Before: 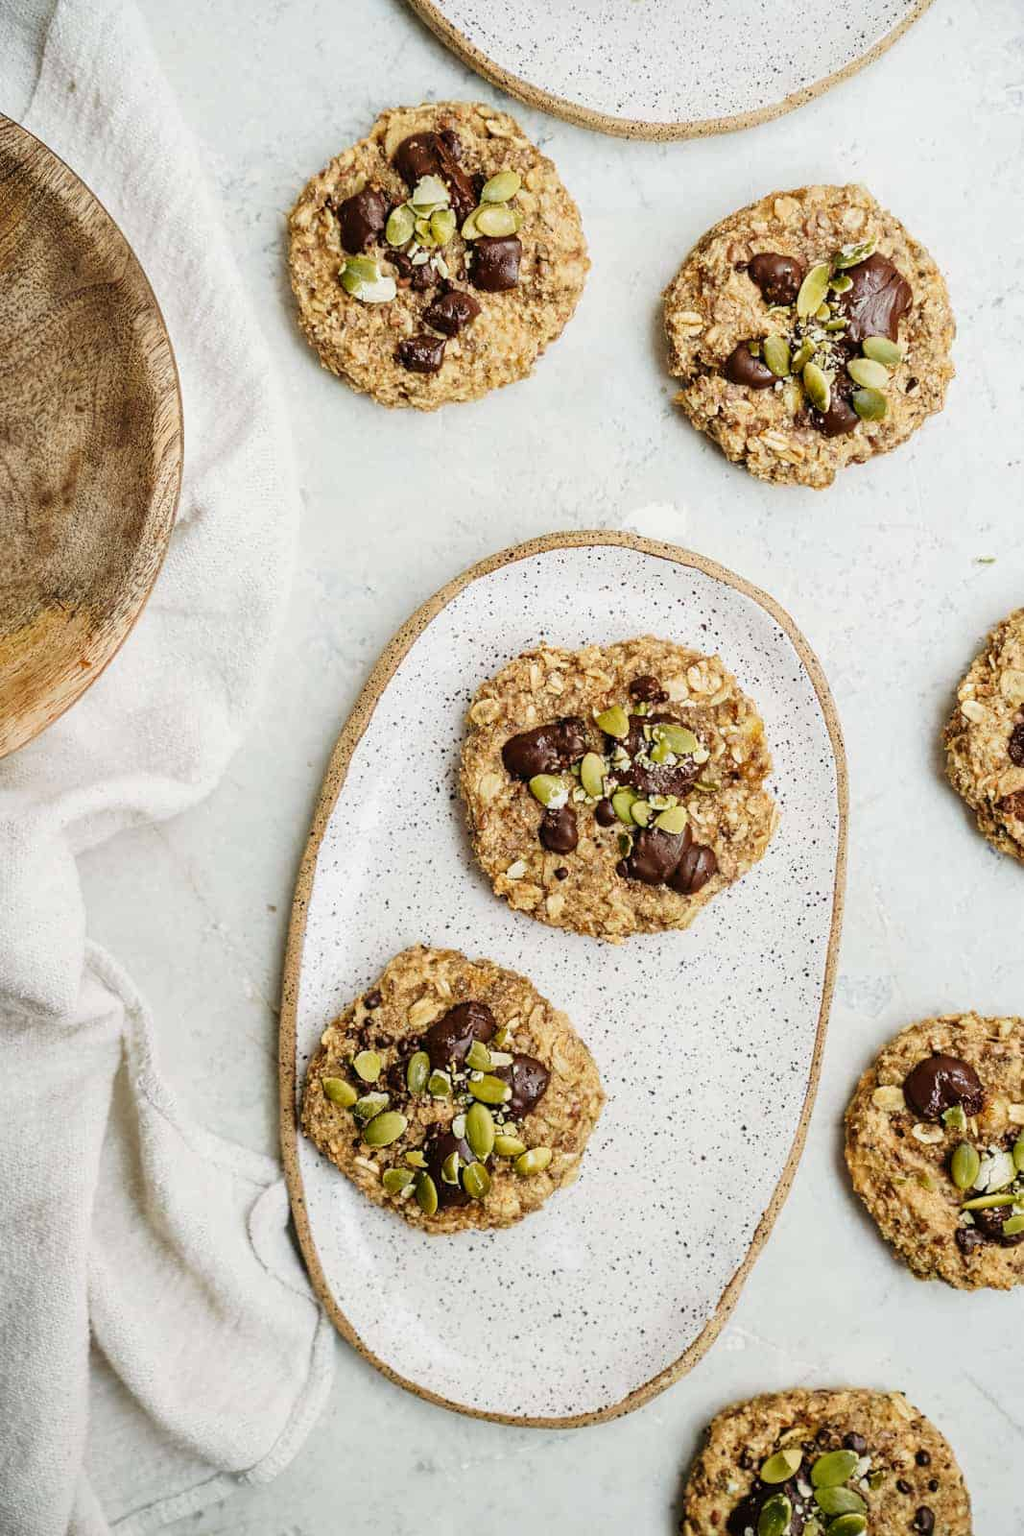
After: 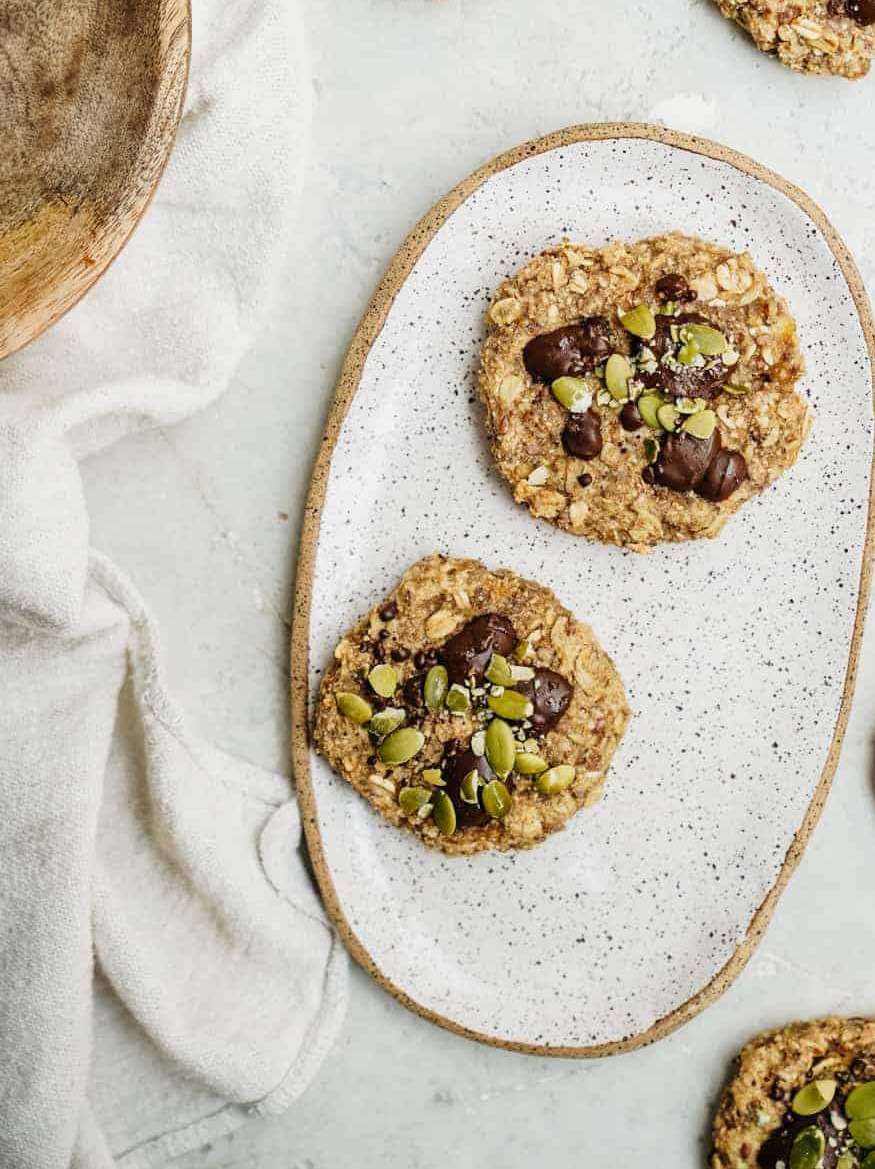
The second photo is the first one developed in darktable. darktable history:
crop: top 26.904%, right 17.938%
